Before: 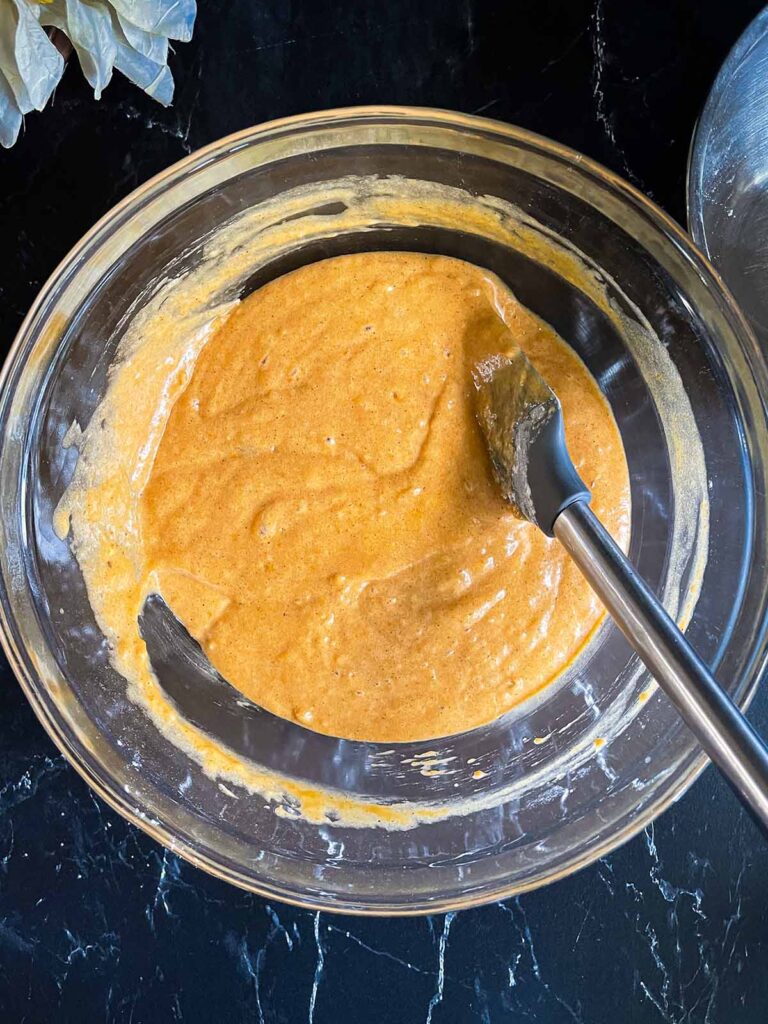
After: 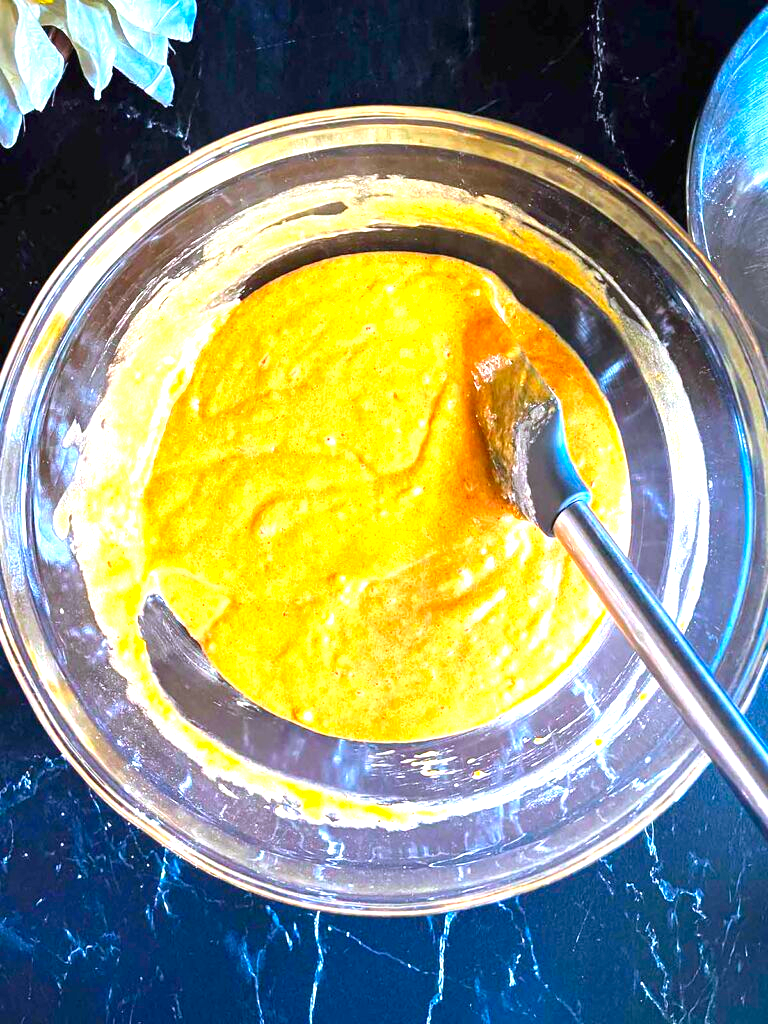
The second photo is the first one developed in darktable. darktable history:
color contrast: green-magenta contrast 1.69, blue-yellow contrast 1.49
color calibration: illuminant as shot in camera, x 0.358, y 0.373, temperature 4628.91 K
exposure: black level correction 0, exposure 1.4 EV, compensate highlight preservation false
